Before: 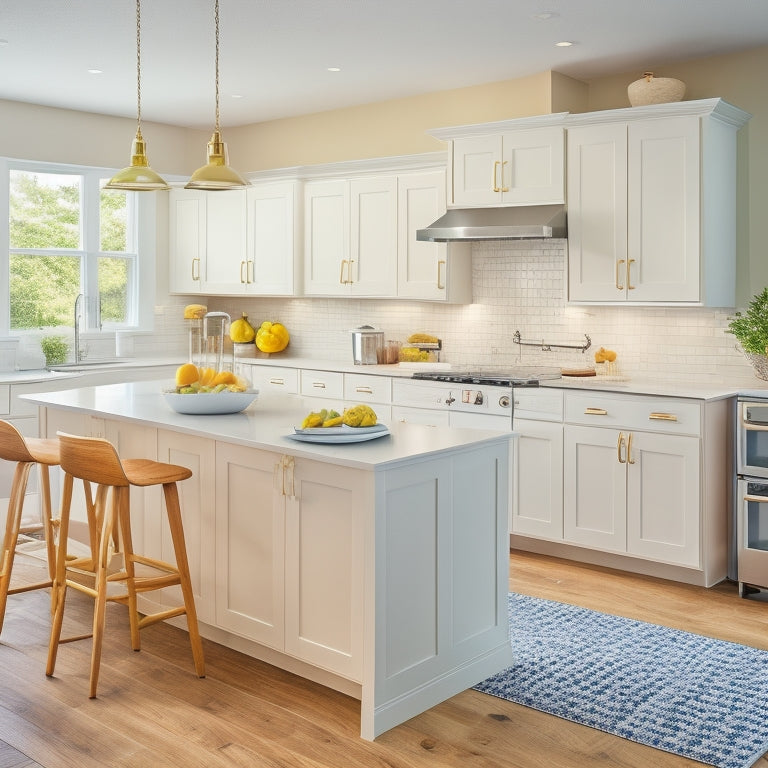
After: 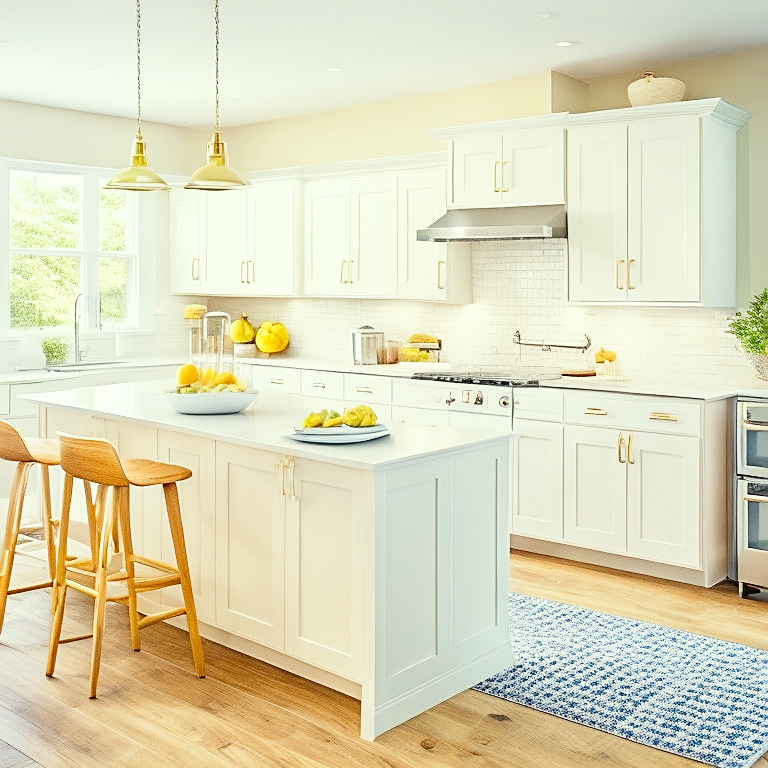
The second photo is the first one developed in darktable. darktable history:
color correction: highlights a* -4.39, highlights b* 6.57
base curve: curves: ch0 [(0, 0) (0.008, 0.007) (0.022, 0.029) (0.048, 0.089) (0.092, 0.197) (0.191, 0.399) (0.275, 0.534) (0.357, 0.65) (0.477, 0.78) (0.542, 0.833) (0.799, 0.973) (1, 1)], preserve colors none
sharpen: on, module defaults
